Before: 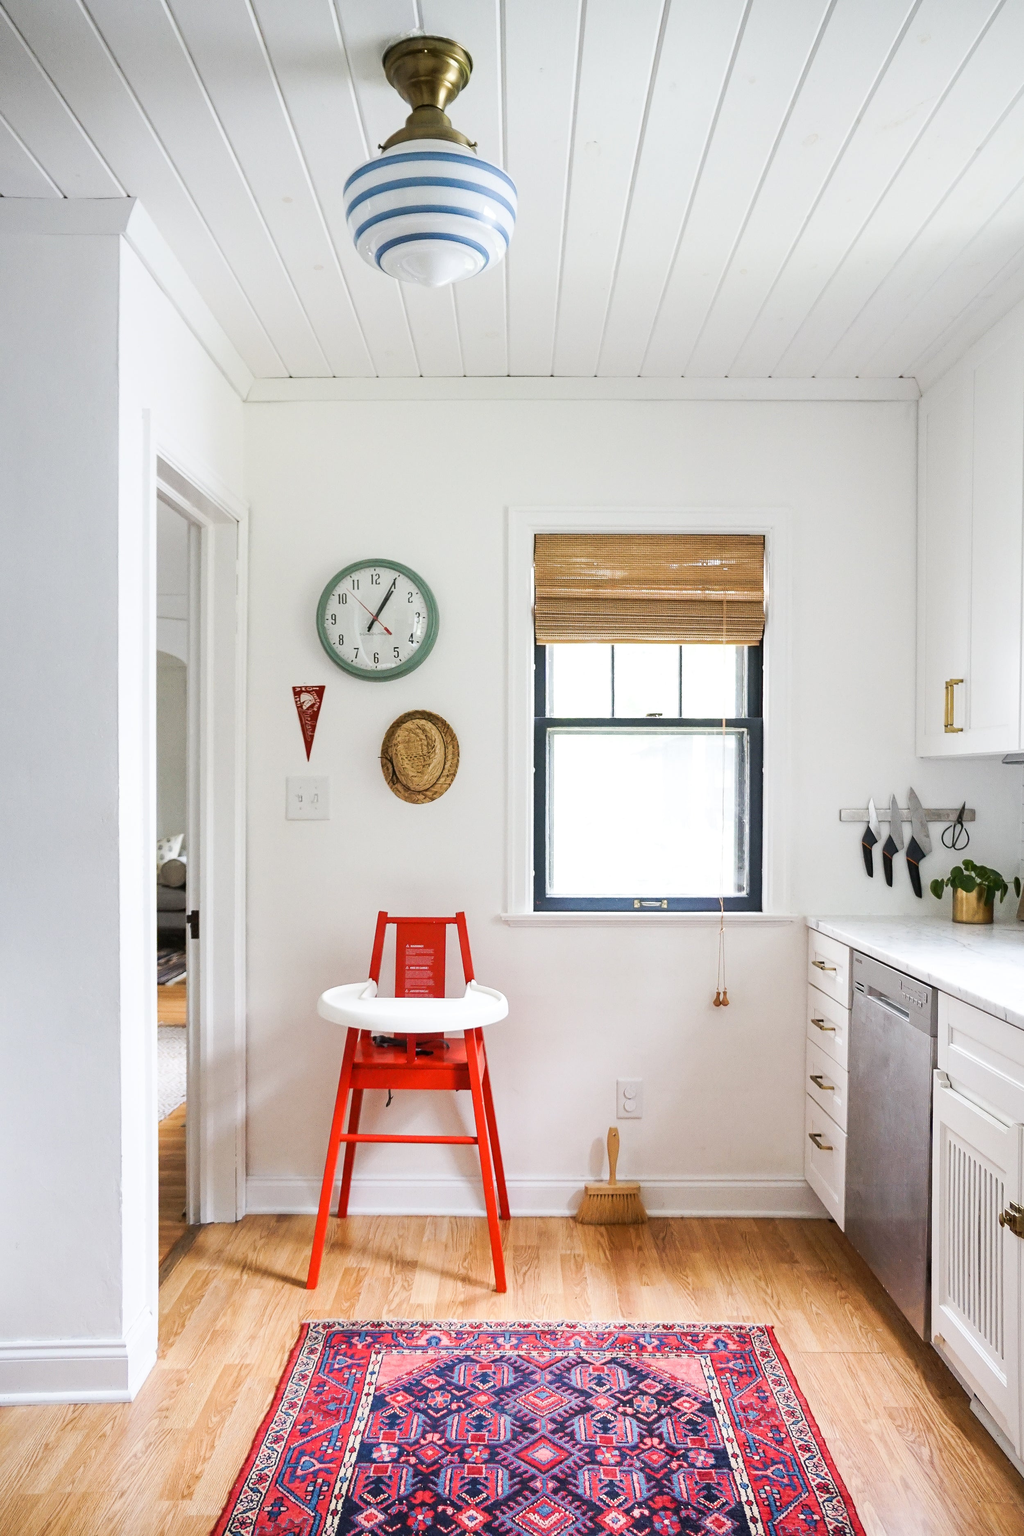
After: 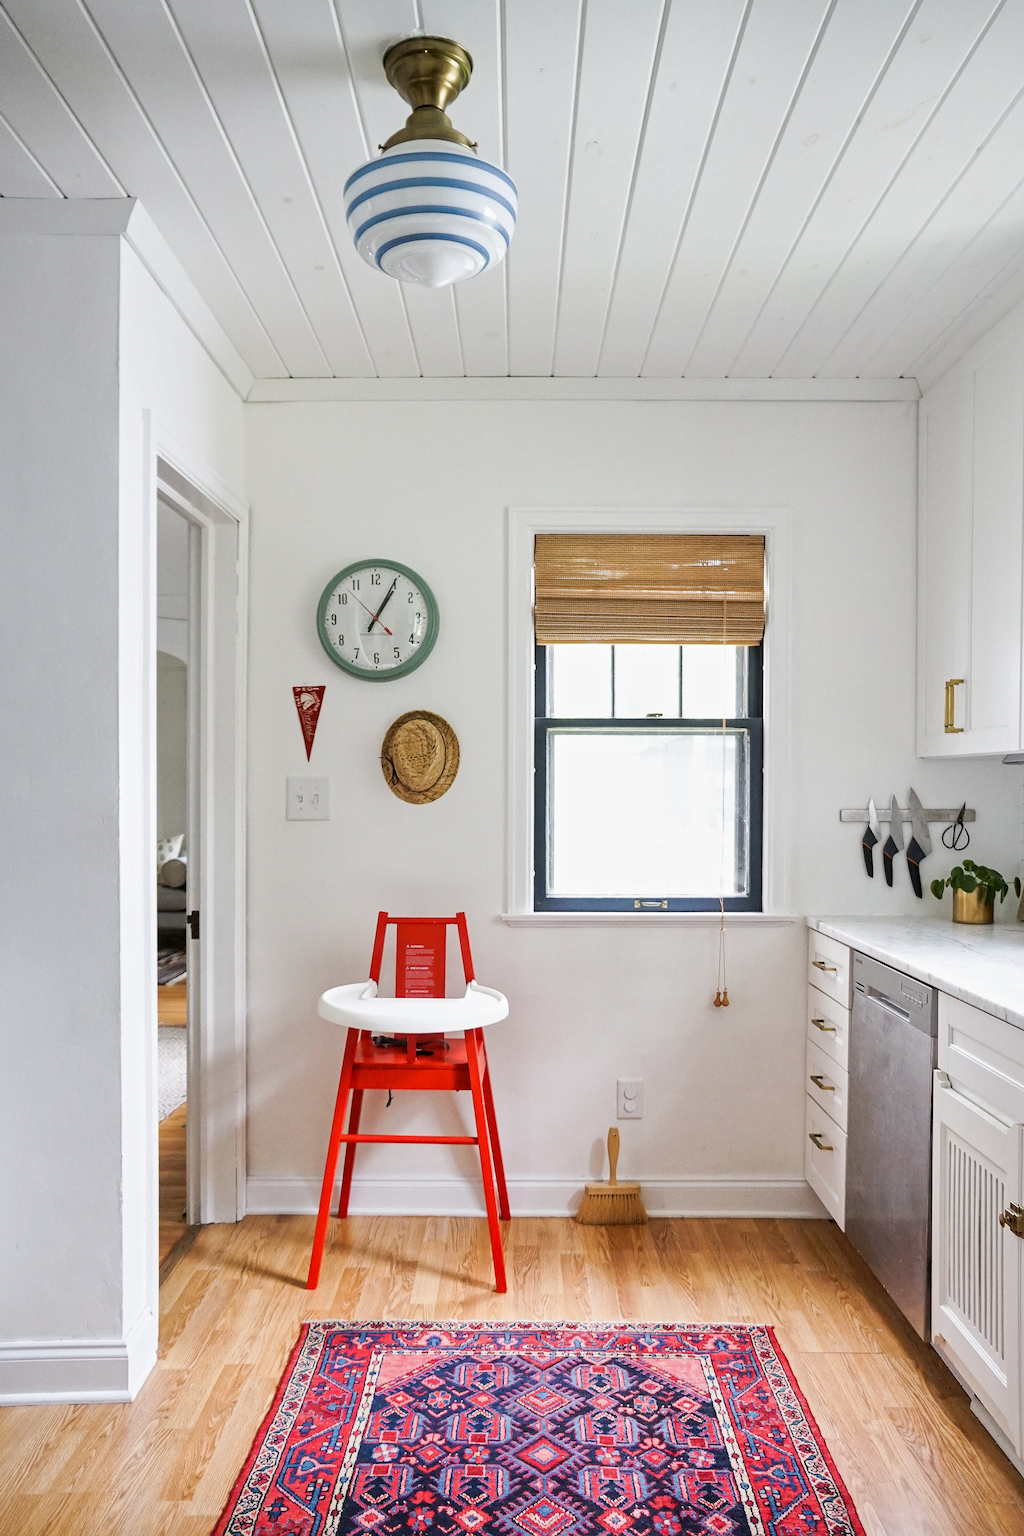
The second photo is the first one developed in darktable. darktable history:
local contrast: mode bilateral grid, contrast 28, coarseness 16, detail 115%, midtone range 0.2
shadows and highlights: shadows -20, white point adjustment -2, highlights -35
